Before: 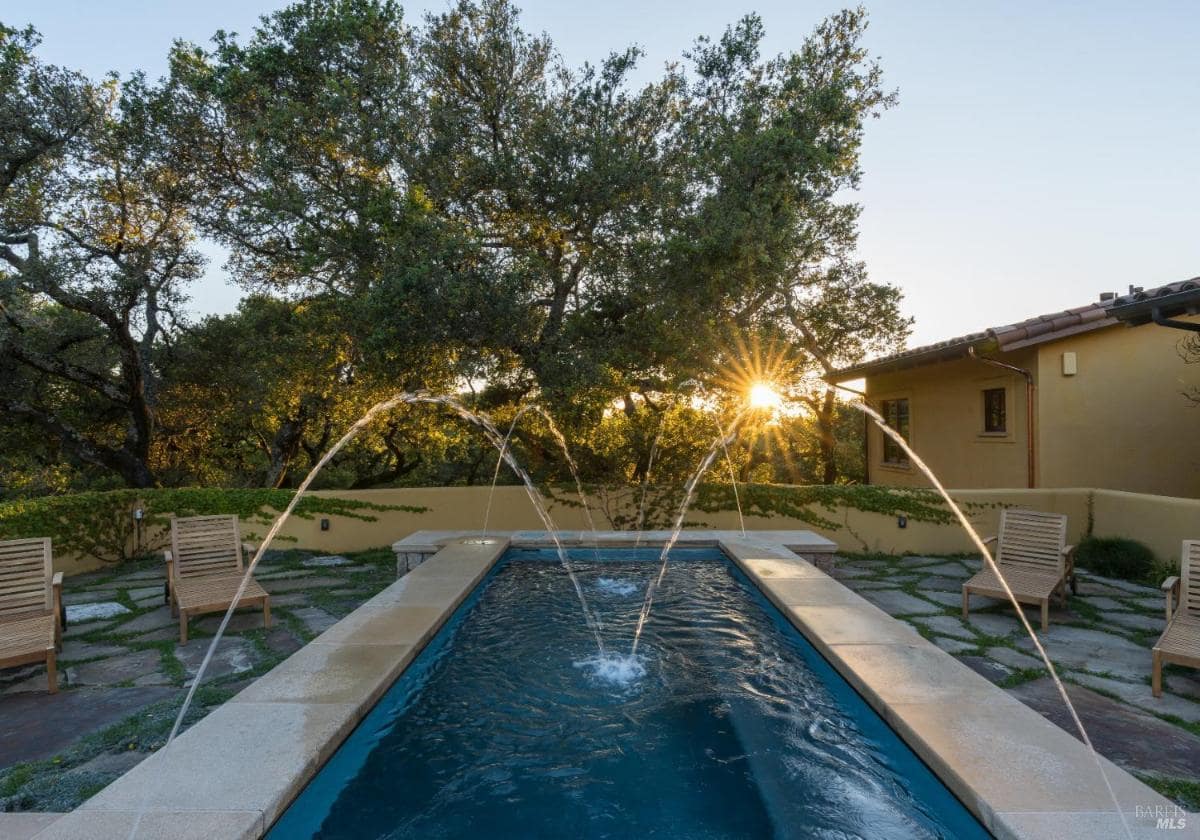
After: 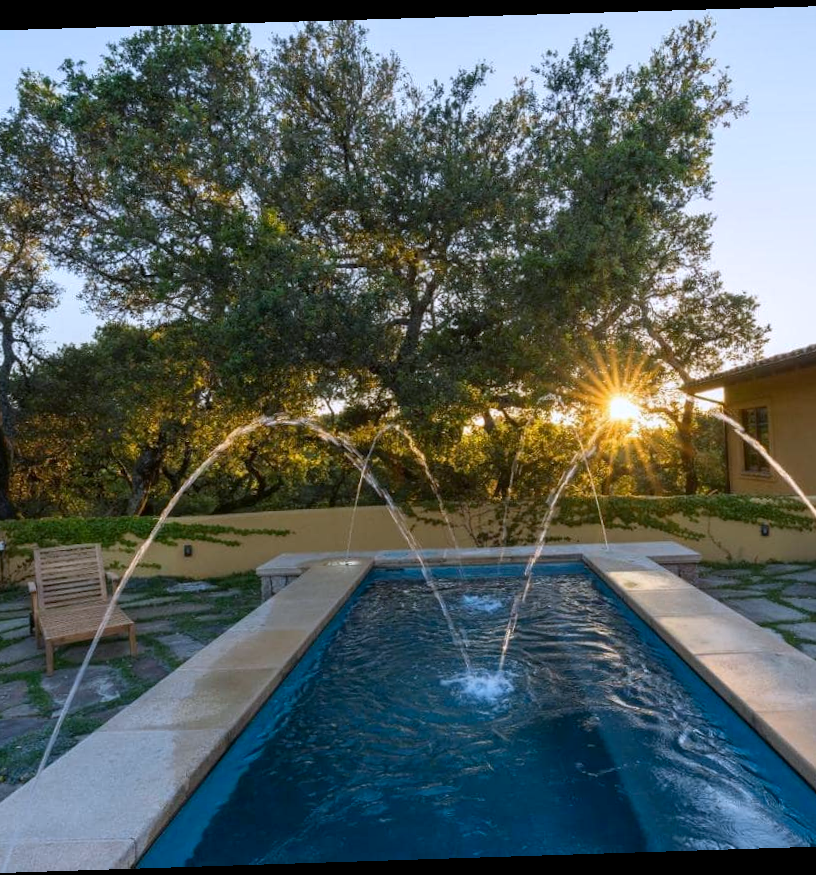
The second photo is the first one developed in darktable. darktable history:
contrast brightness saturation: contrast 0.04, saturation 0.16
crop and rotate: left 12.648%, right 20.685%
color calibration: illuminant as shot in camera, x 0.358, y 0.373, temperature 4628.91 K
rotate and perspective: rotation -1.77°, lens shift (horizontal) 0.004, automatic cropping off
